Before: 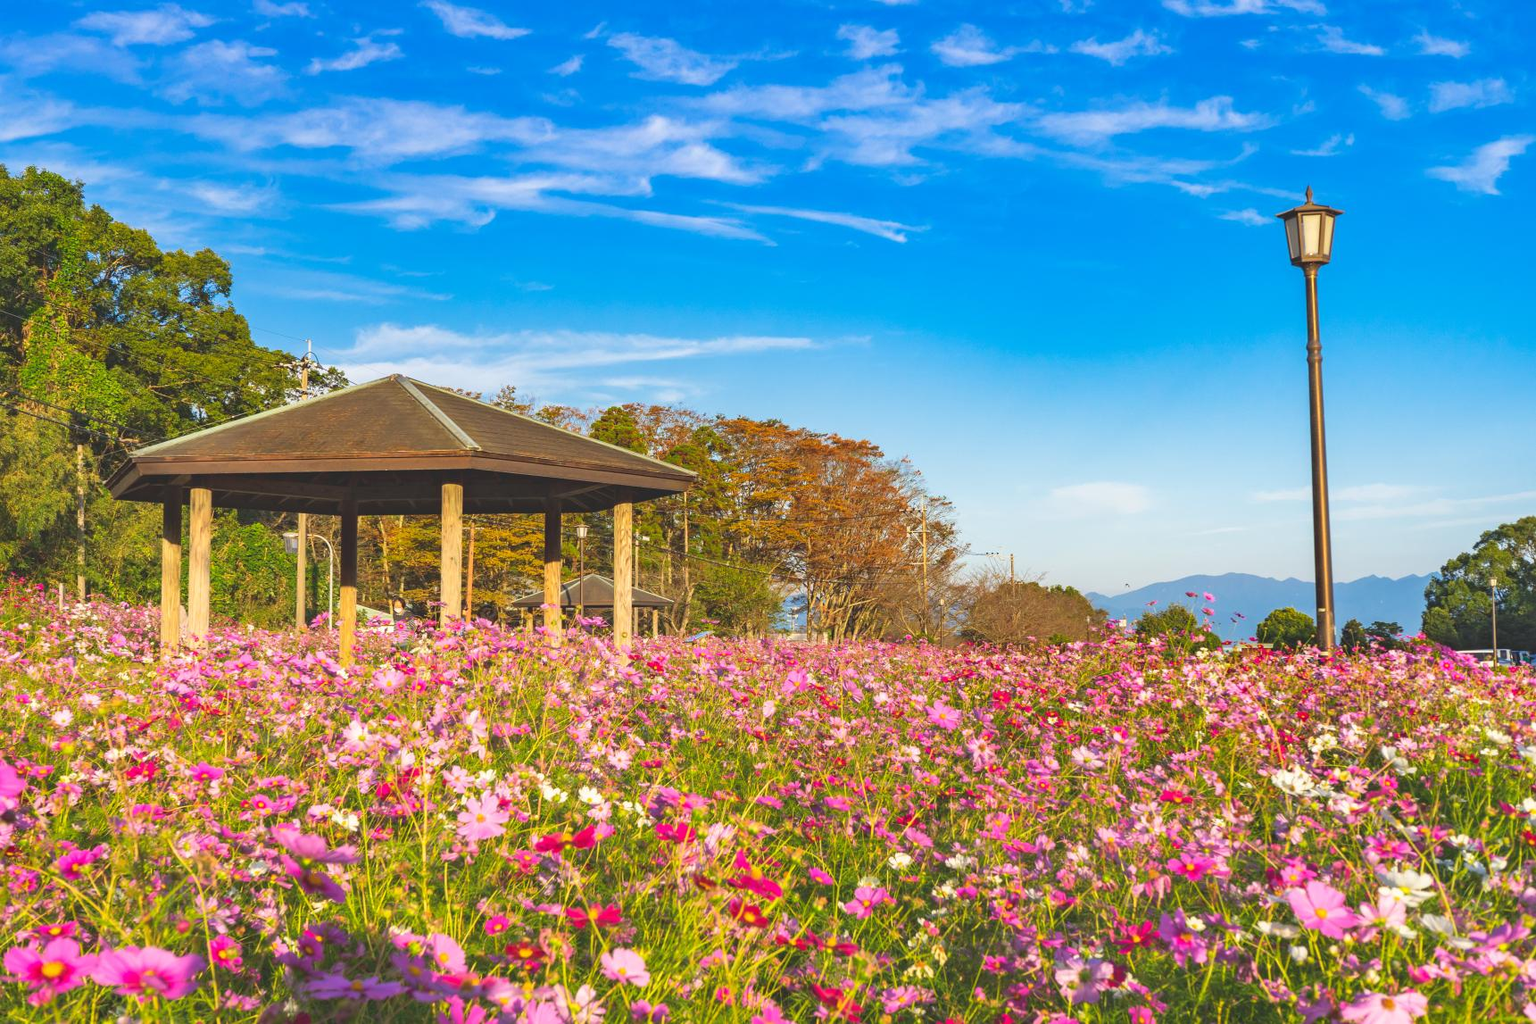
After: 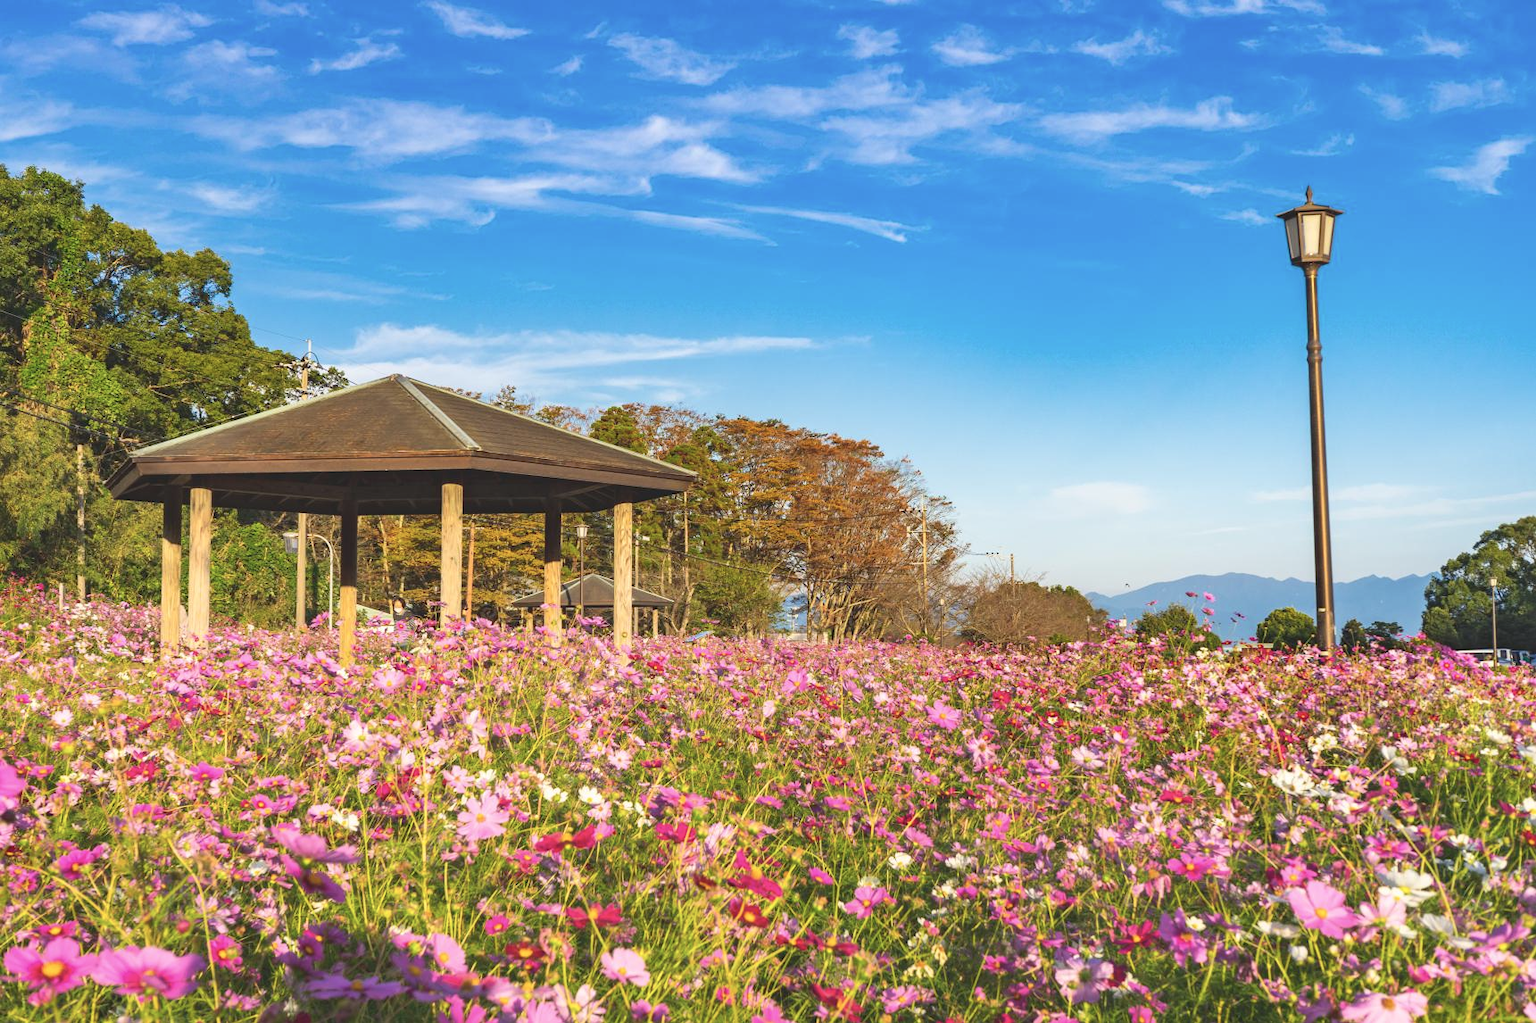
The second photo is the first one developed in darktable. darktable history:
contrast brightness saturation: contrast 0.109, saturation -0.154
